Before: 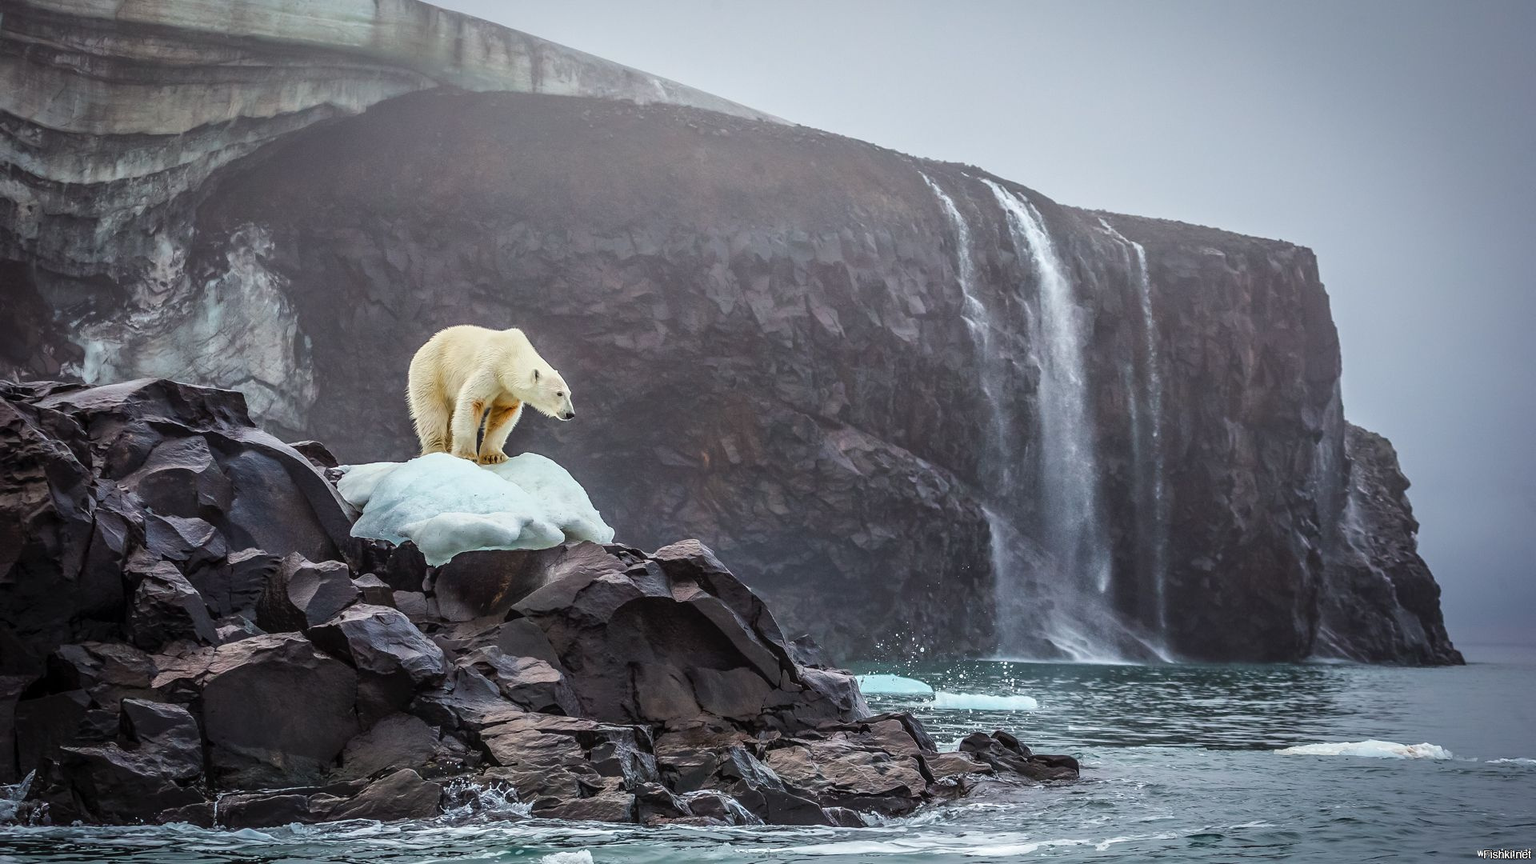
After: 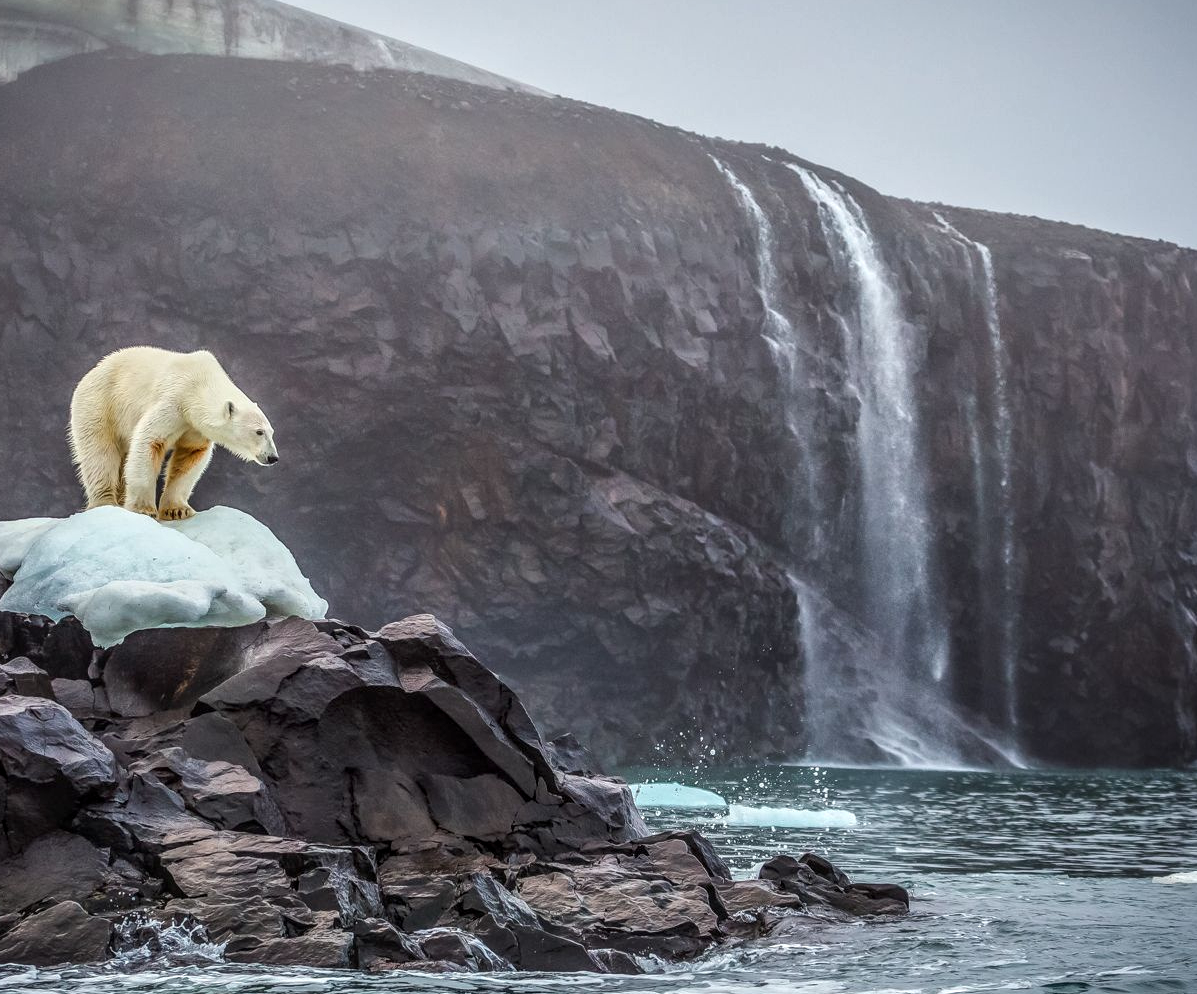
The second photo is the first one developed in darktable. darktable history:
local contrast: on, module defaults
crop and rotate: left 22.918%, top 5.629%, right 14.711%, bottom 2.247%
